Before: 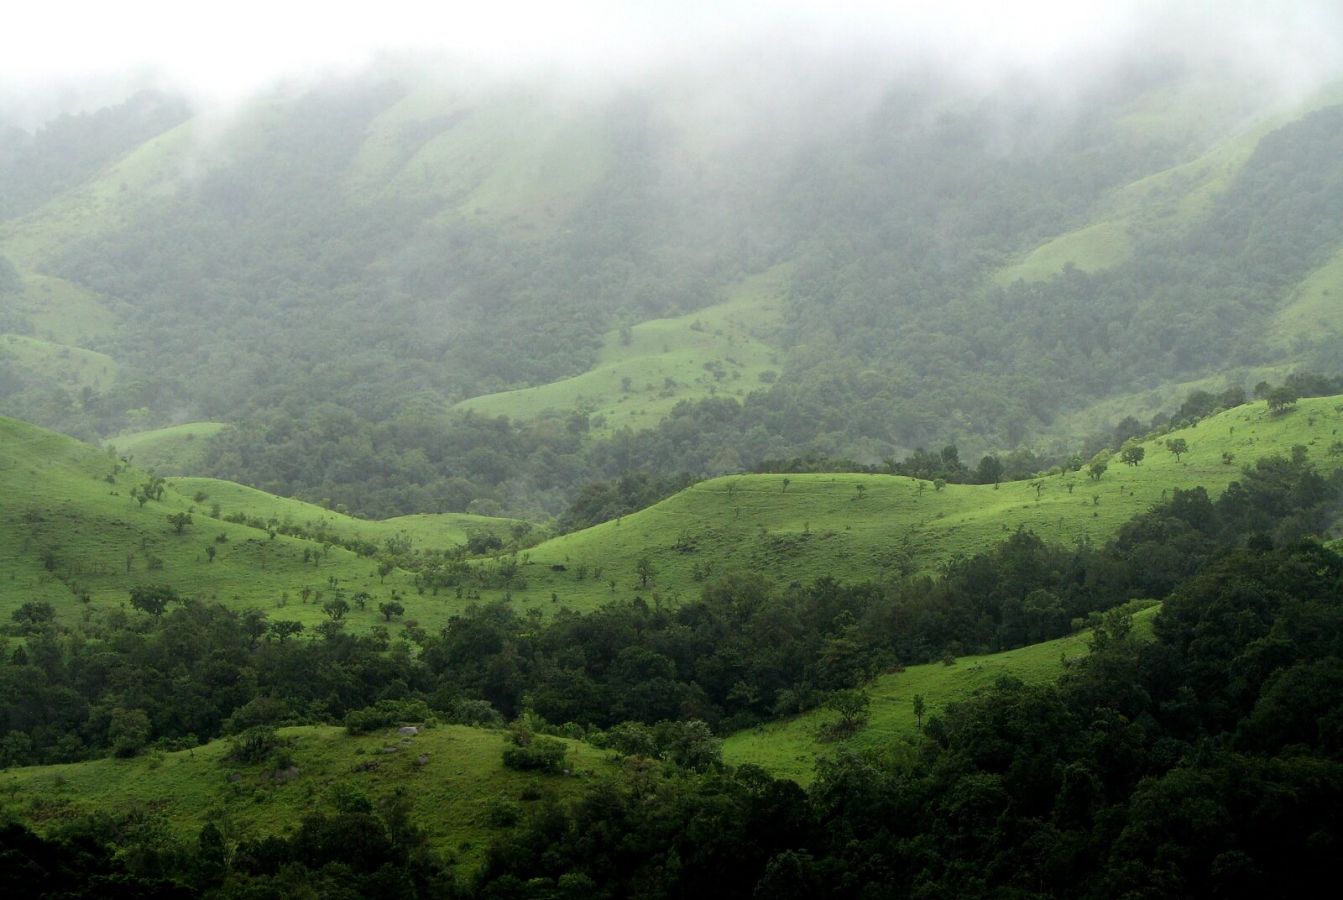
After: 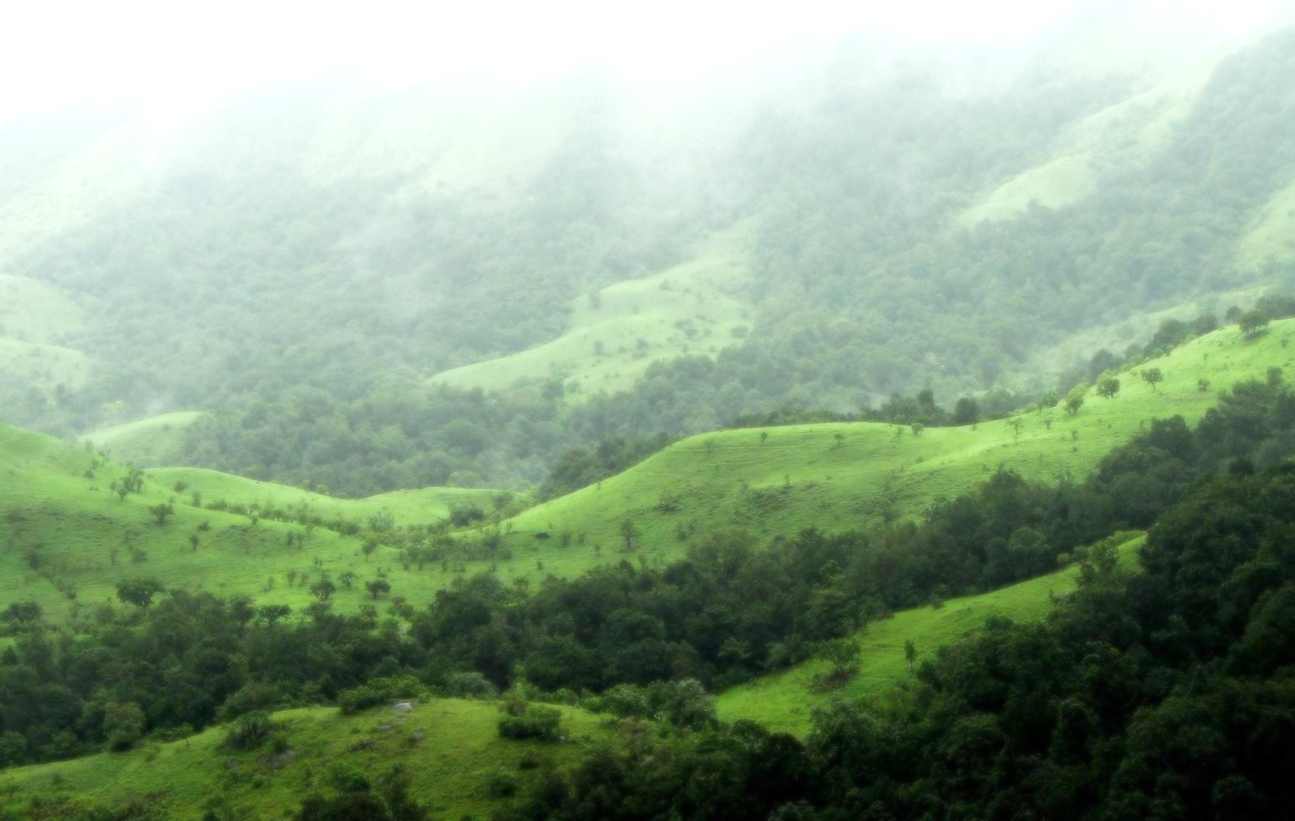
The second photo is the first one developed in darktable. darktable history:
color correction: highlights a* -8, highlights b* 3.1
exposure: exposure 0.781 EV, compensate highlight preservation false
soften: size 8.67%, mix 49%
rotate and perspective: rotation -3.52°, crop left 0.036, crop right 0.964, crop top 0.081, crop bottom 0.919
